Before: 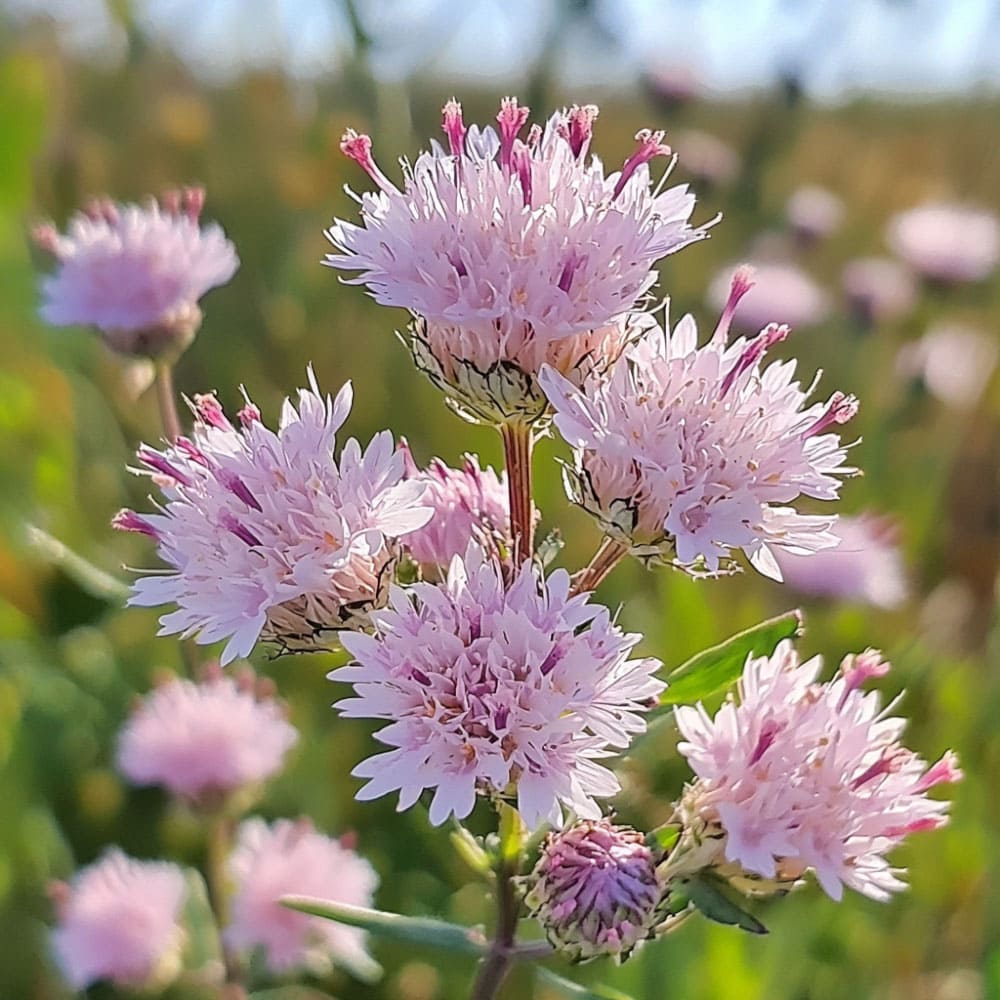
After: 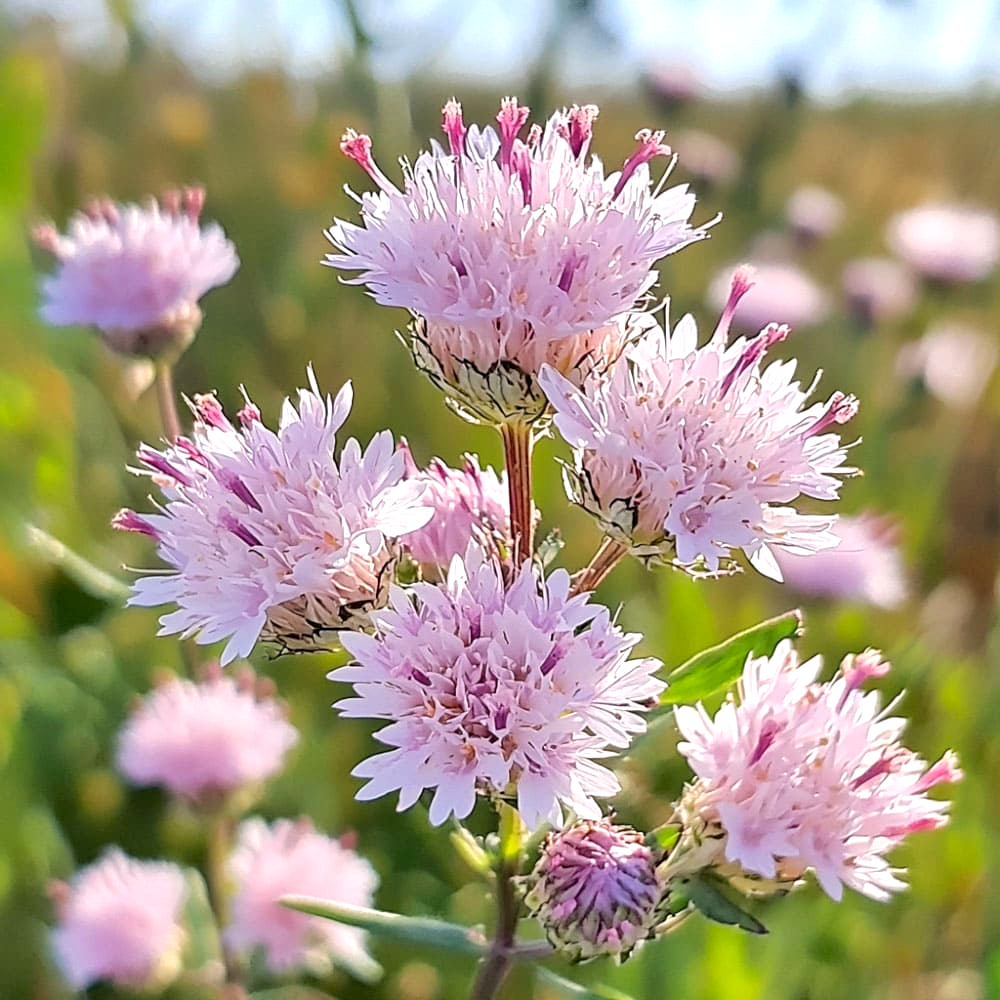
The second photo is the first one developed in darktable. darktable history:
exposure: black level correction 0.005, exposure 0.417 EV, compensate highlight preservation false
rgb levels: preserve colors max RGB
